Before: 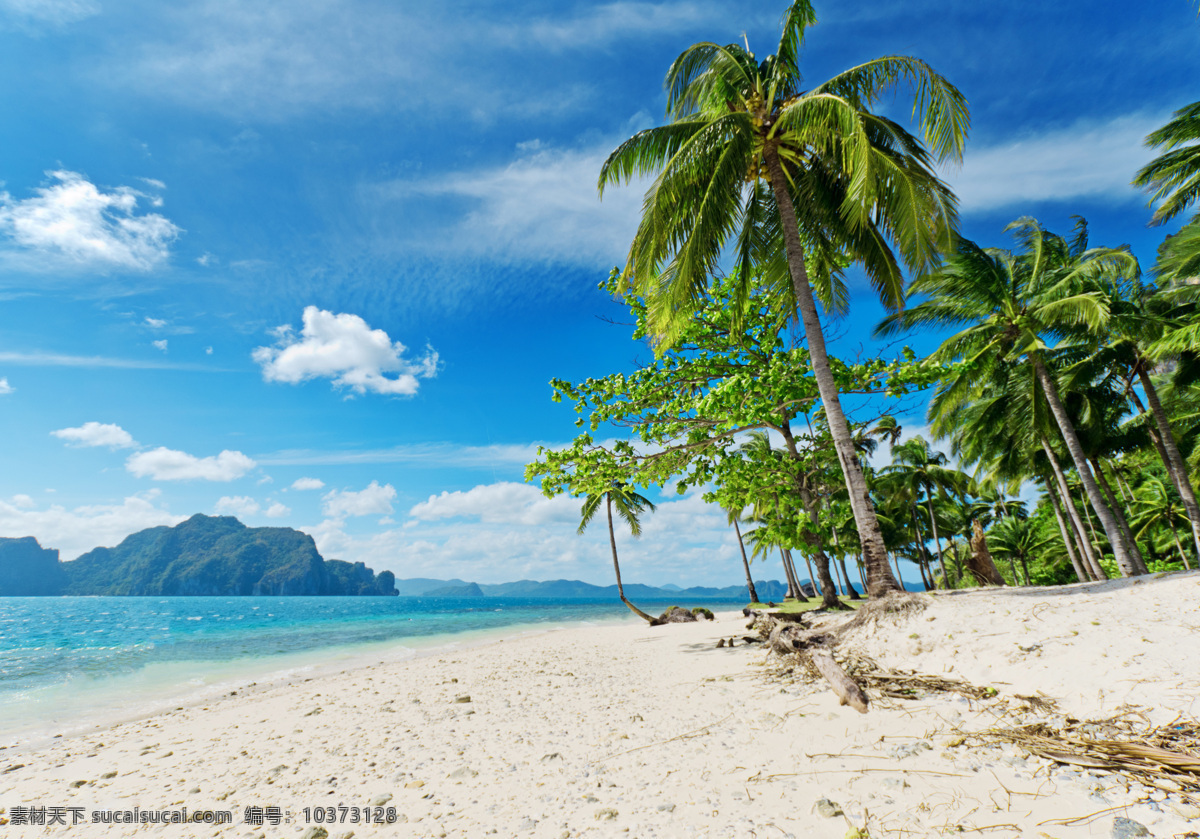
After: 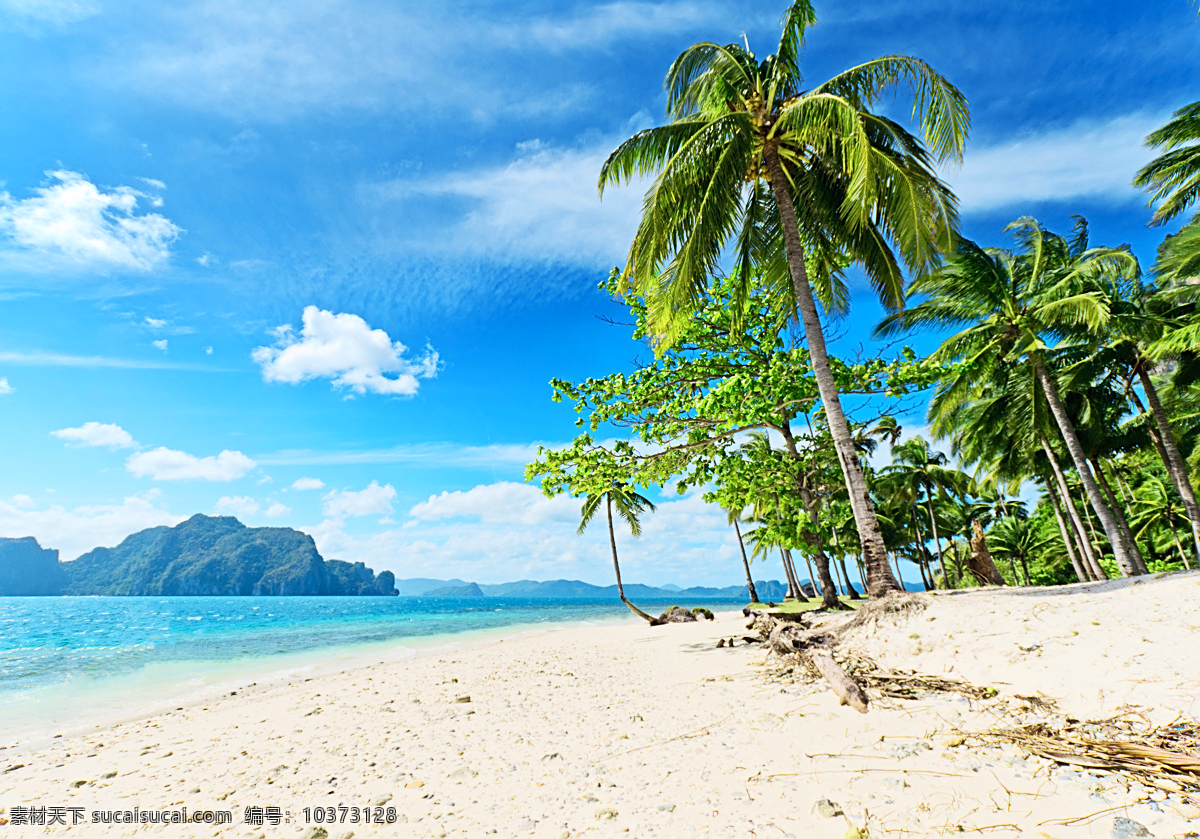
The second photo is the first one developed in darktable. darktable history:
sharpen: on, module defaults
contrast brightness saturation: contrast 0.2, brightness 0.146, saturation 0.135
